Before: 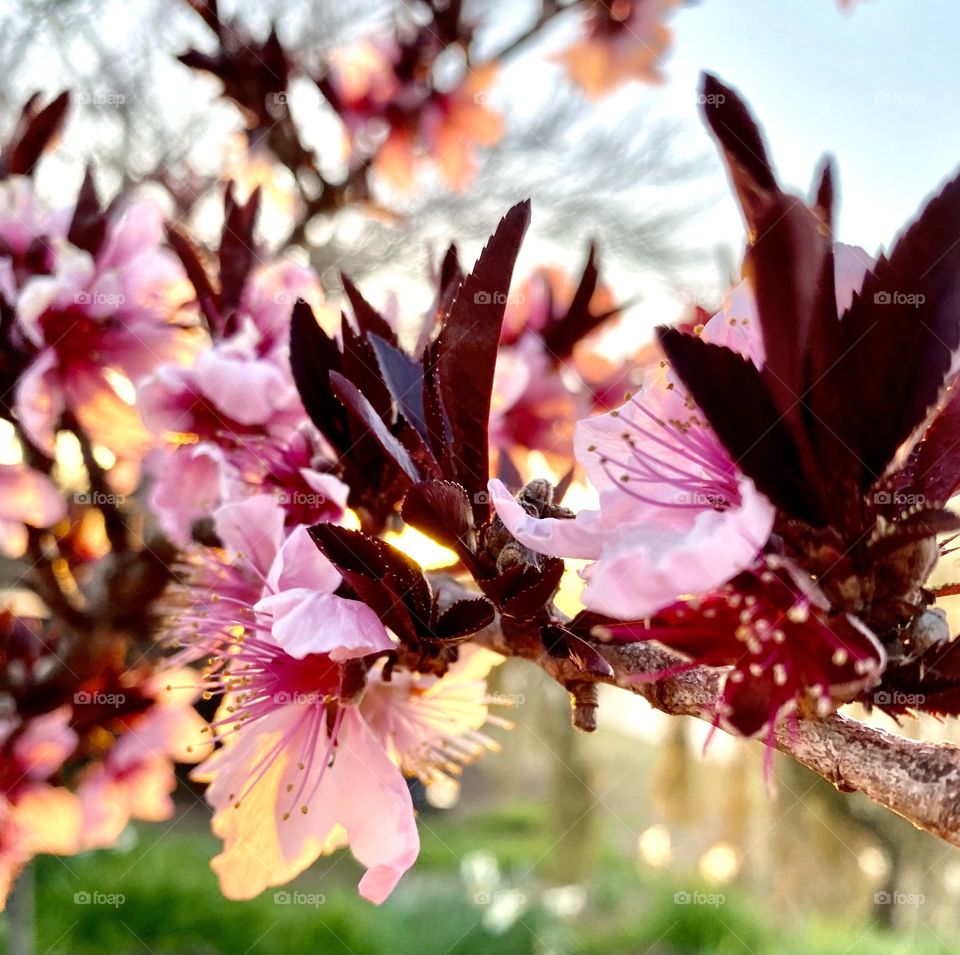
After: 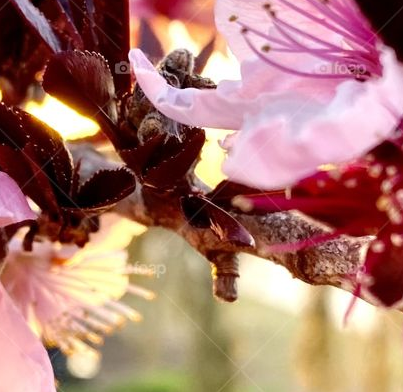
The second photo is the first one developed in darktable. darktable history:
crop: left 37.499%, top 45.122%, right 20.504%, bottom 13.741%
